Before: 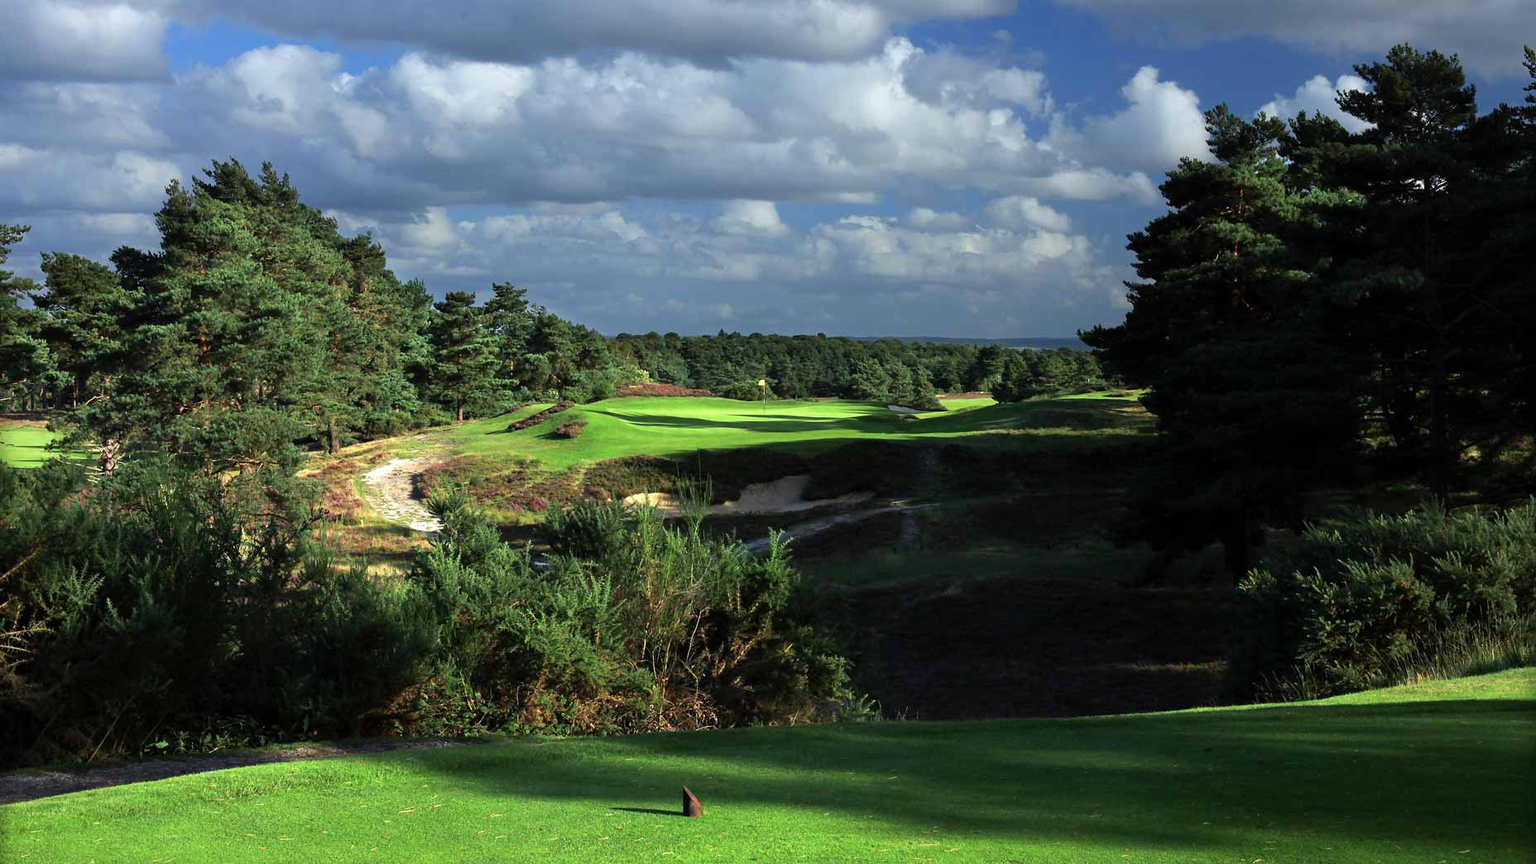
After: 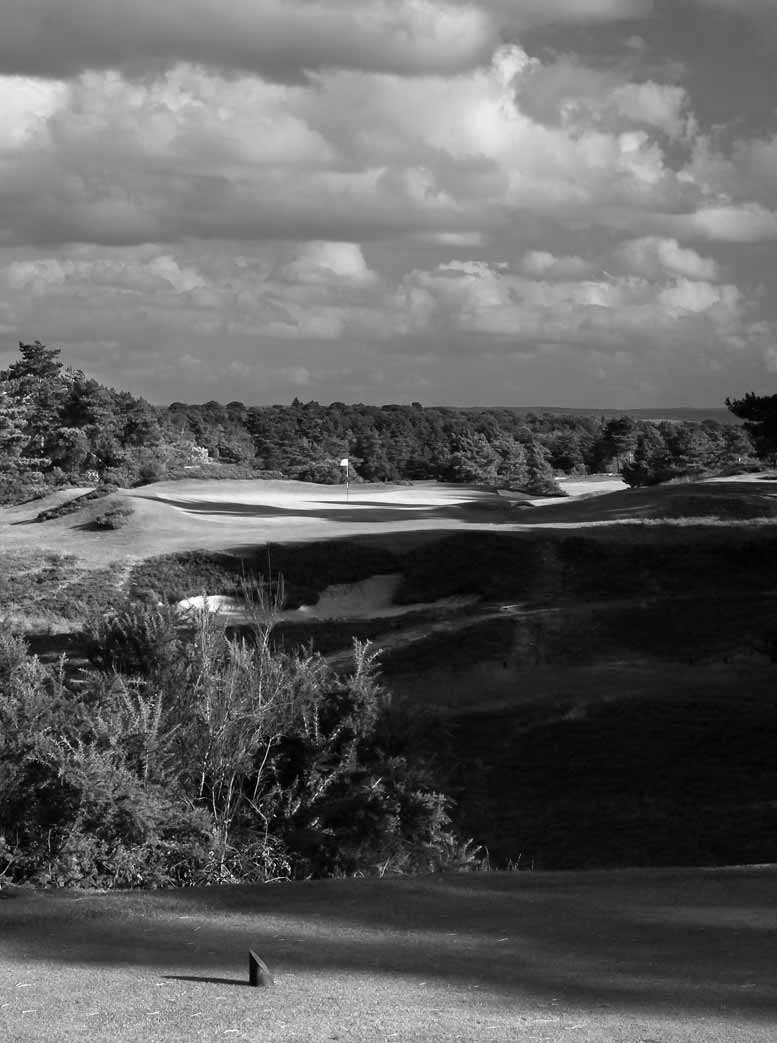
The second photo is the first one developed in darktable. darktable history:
color zones: curves: ch1 [(0, -0.014) (0.143, -0.013) (0.286, -0.013) (0.429, -0.016) (0.571, -0.019) (0.714, -0.015) (0.857, 0.002) (1, -0.014)]
crop: left 31.035%, right 27.06%
